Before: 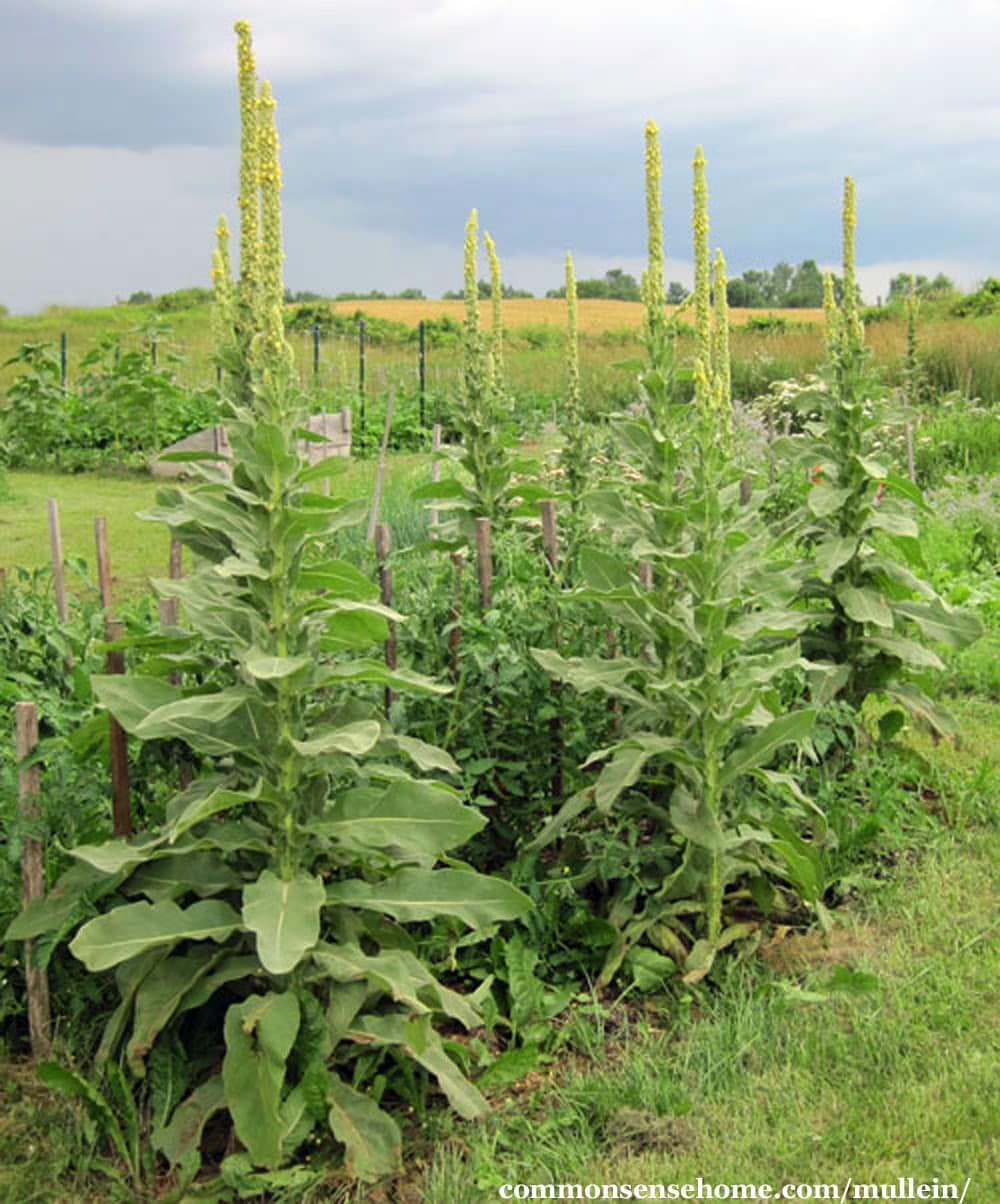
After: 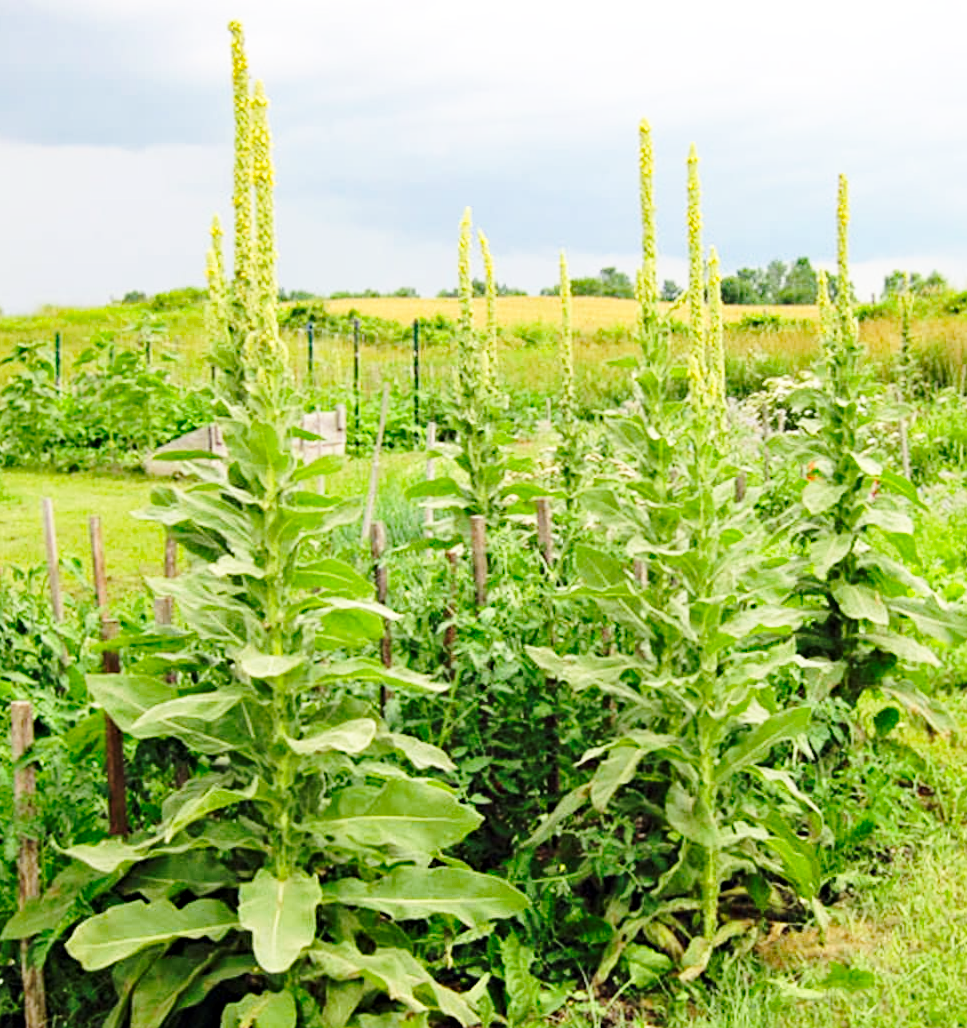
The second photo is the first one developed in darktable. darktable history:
base curve: curves: ch0 [(0, 0) (0.036, 0.037) (0.121, 0.228) (0.46, 0.76) (0.859, 0.983) (1, 1)], preserve colors none
crop and rotate: angle 0.188°, left 0.306%, right 2.599%, bottom 14.198%
haze removal: strength 0.429, adaptive false
